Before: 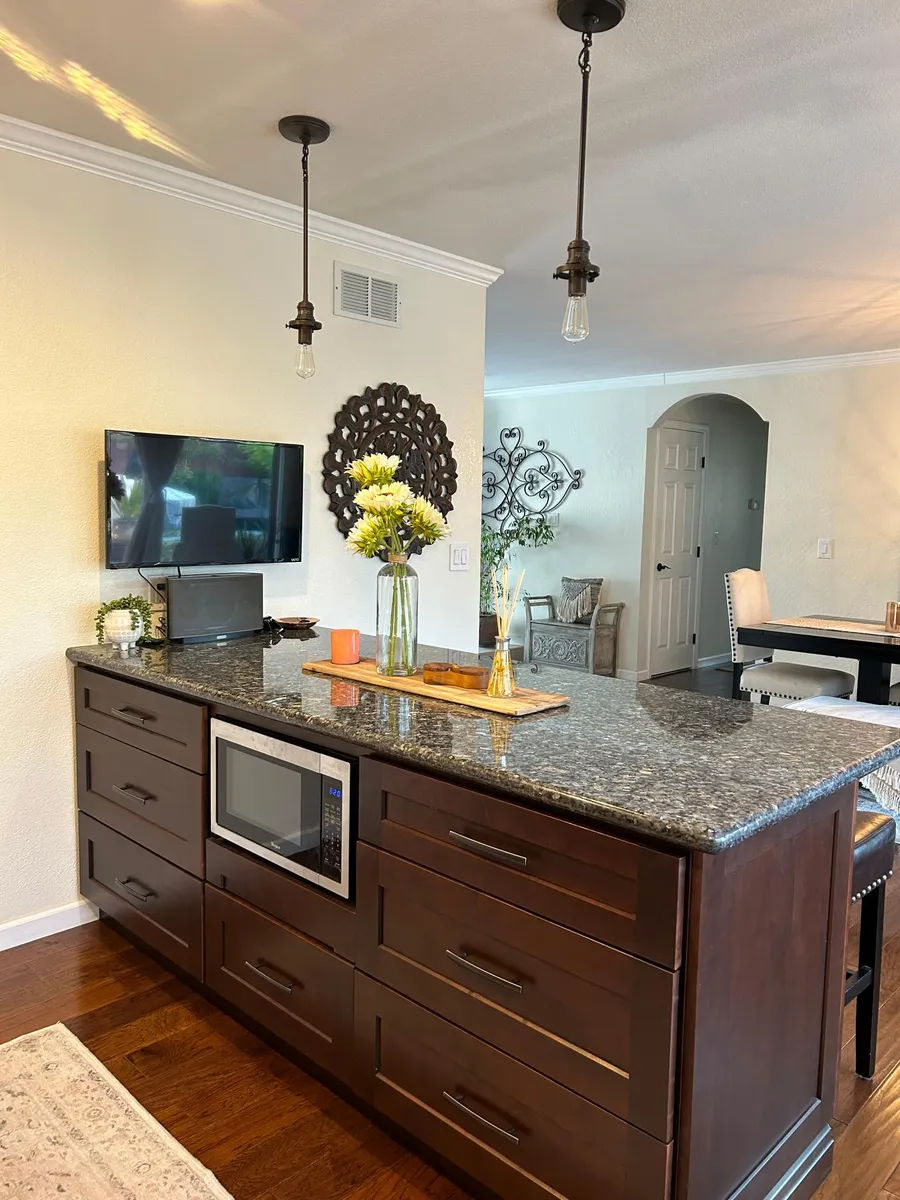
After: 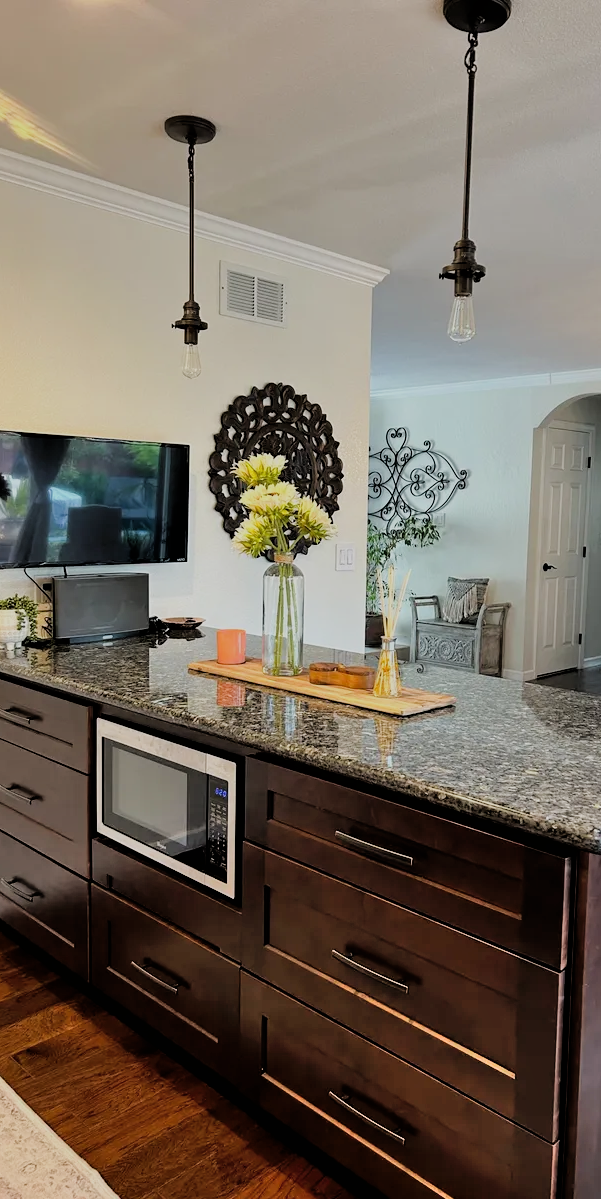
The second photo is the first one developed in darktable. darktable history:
shadows and highlights: shadows 48.39, highlights -40.56, soften with gaussian
filmic rgb: black relative exposure -4.62 EV, white relative exposure 4.77 EV, hardness 2.35, latitude 36.86%, contrast 1.044, highlights saturation mix 0.683%, shadows ↔ highlights balance 1.18%
crop and rotate: left 12.766%, right 20.453%
